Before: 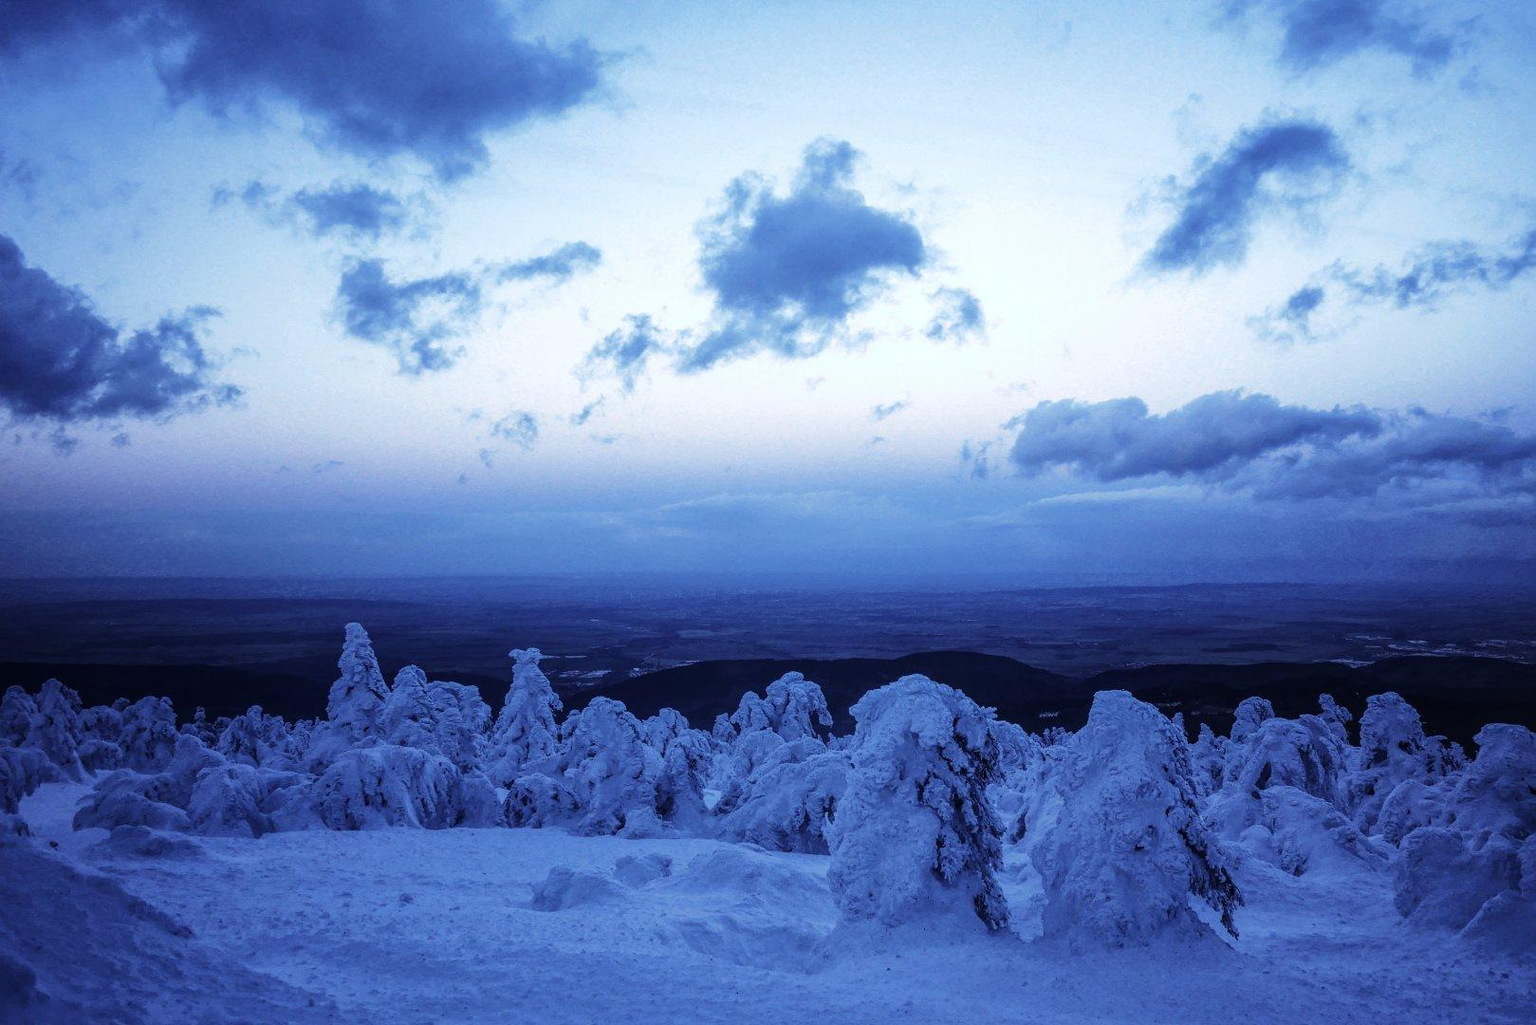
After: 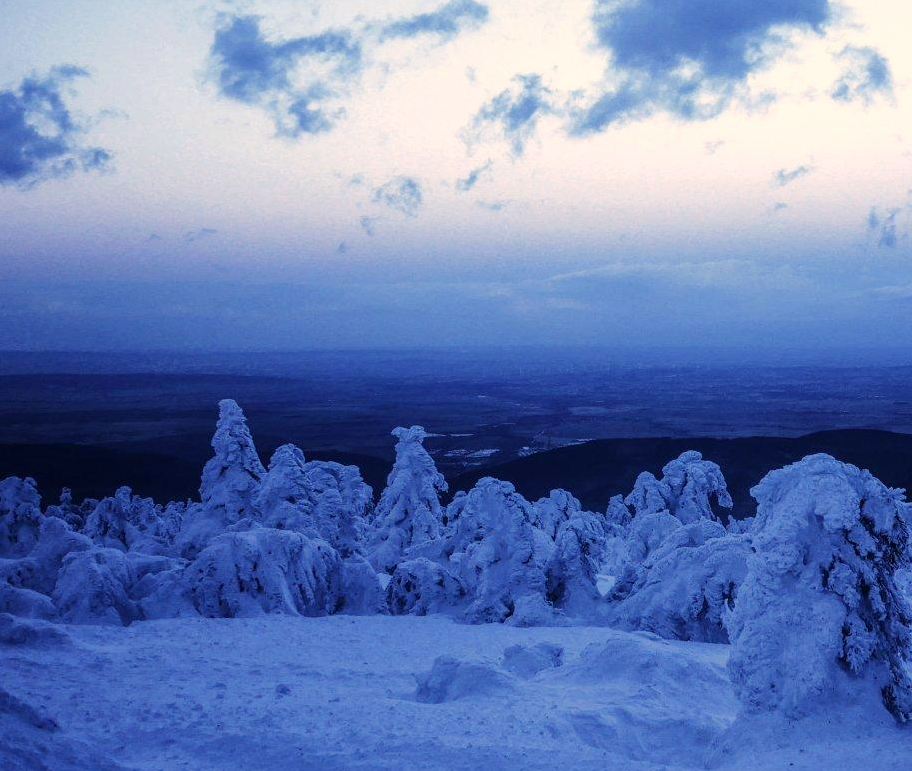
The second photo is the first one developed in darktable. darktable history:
crop: left 8.966%, top 23.852%, right 34.699%, bottom 4.703%
color balance rgb: shadows lift › chroma 5.41%, shadows lift › hue 240°, highlights gain › chroma 3.74%, highlights gain › hue 60°, saturation formula JzAzBz (2021)
